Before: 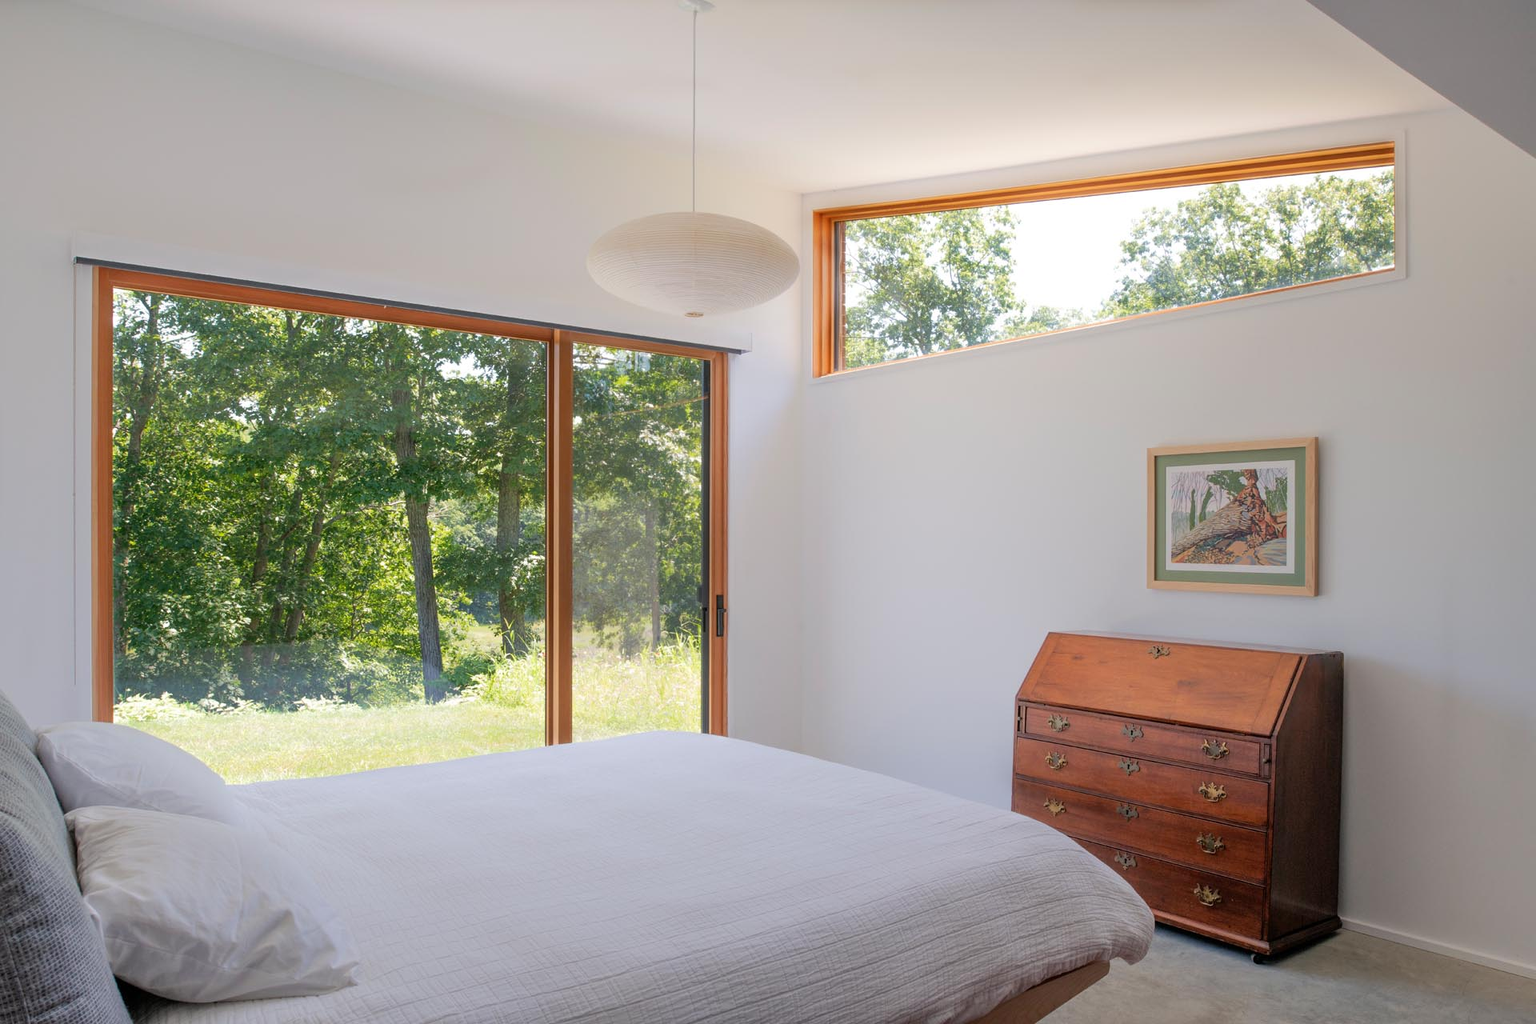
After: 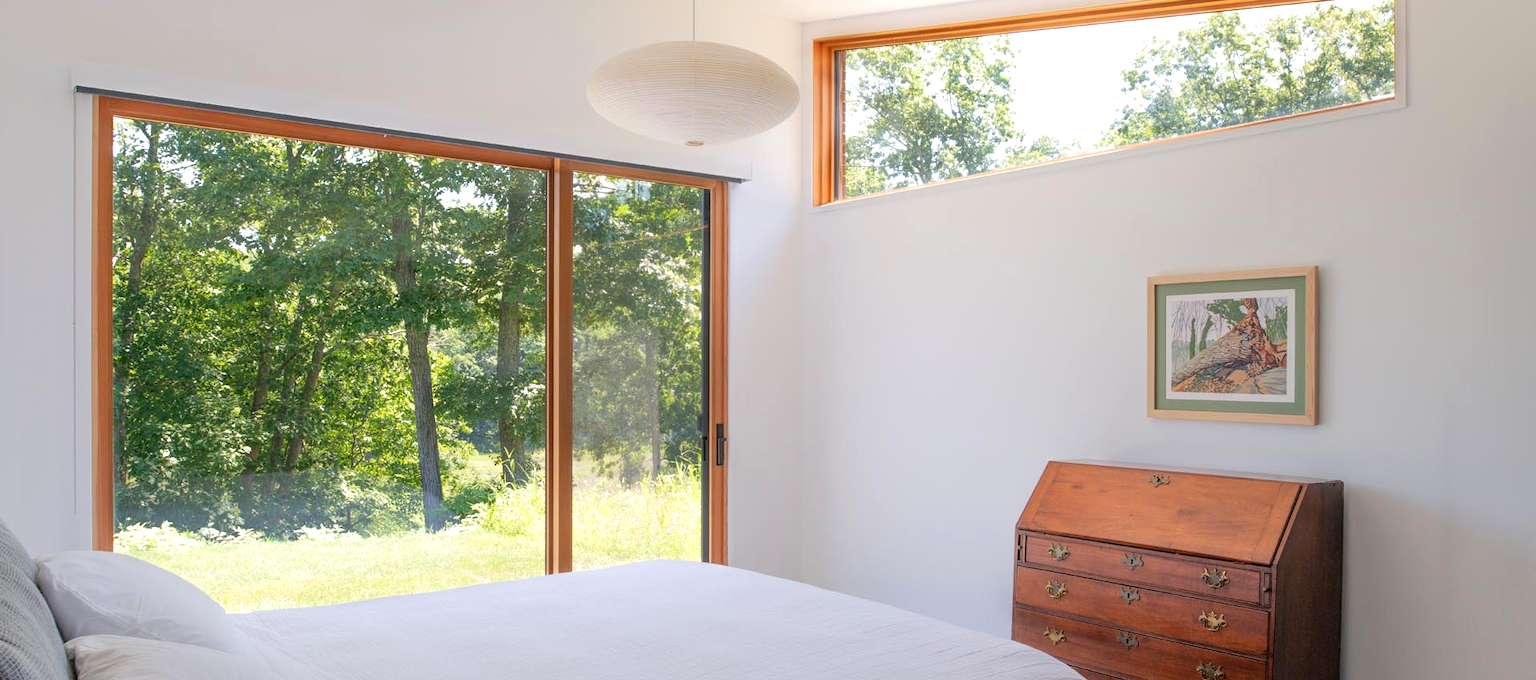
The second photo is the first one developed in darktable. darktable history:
crop: top 16.774%, bottom 16.716%
exposure: exposure 0.289 EV, compensate highlight preservation false
